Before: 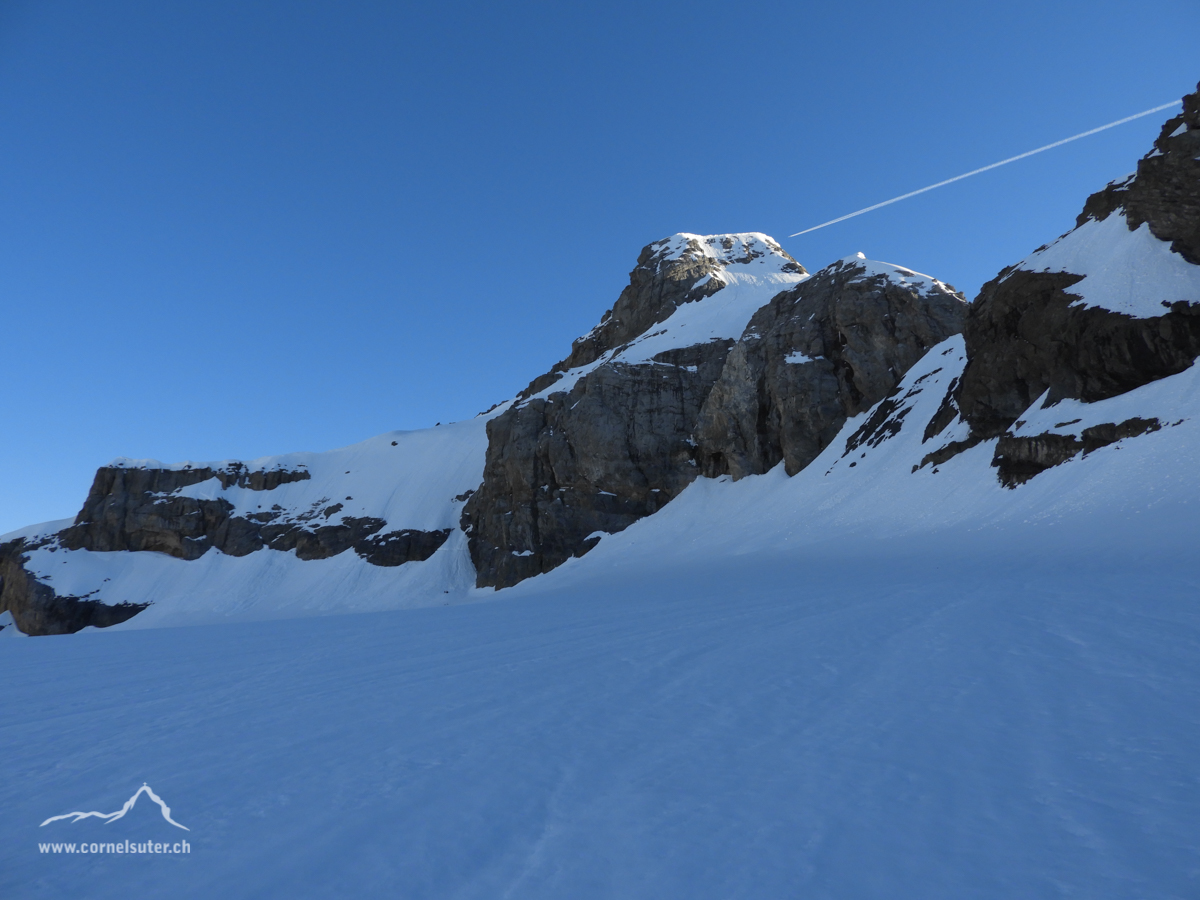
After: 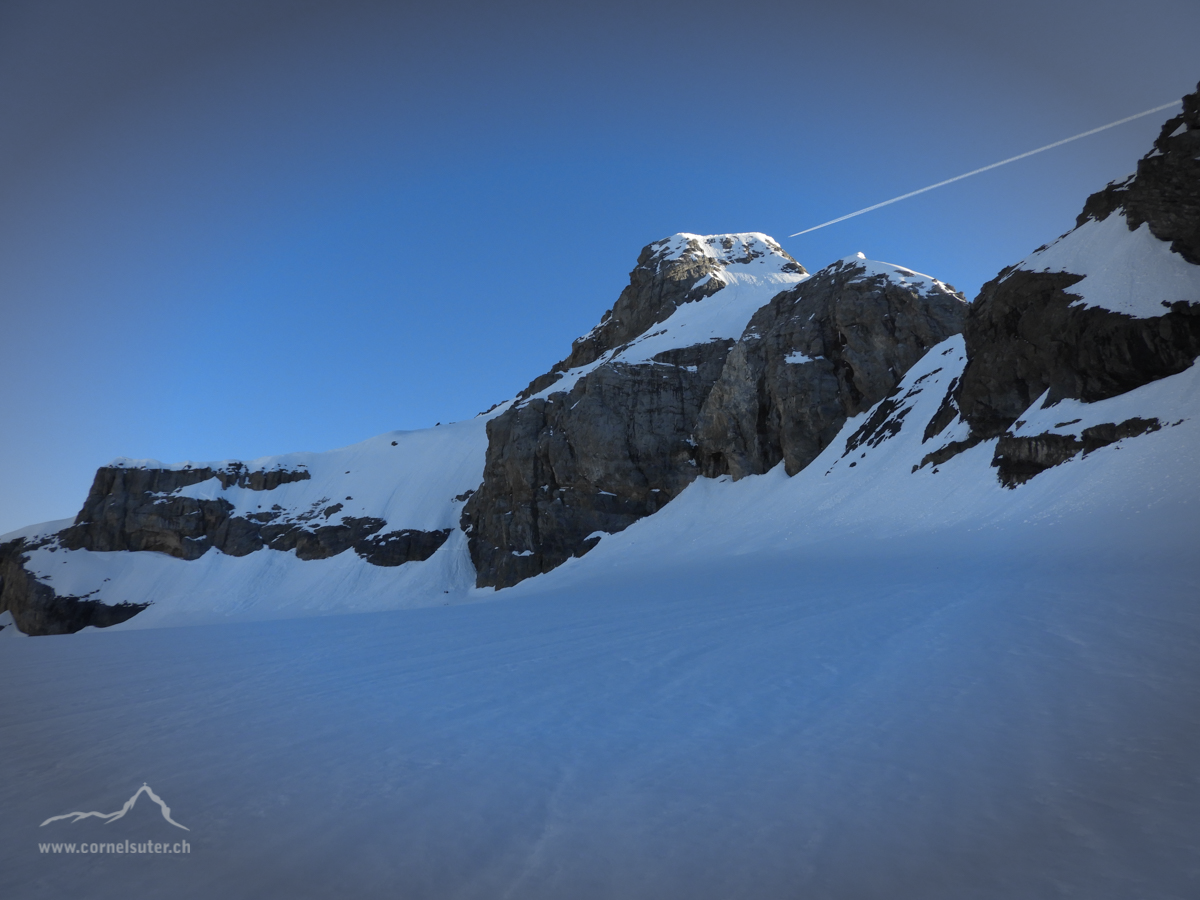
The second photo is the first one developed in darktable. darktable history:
vignetting: fall-off start 70.77%, width/height ratio 1.334, unbound false
